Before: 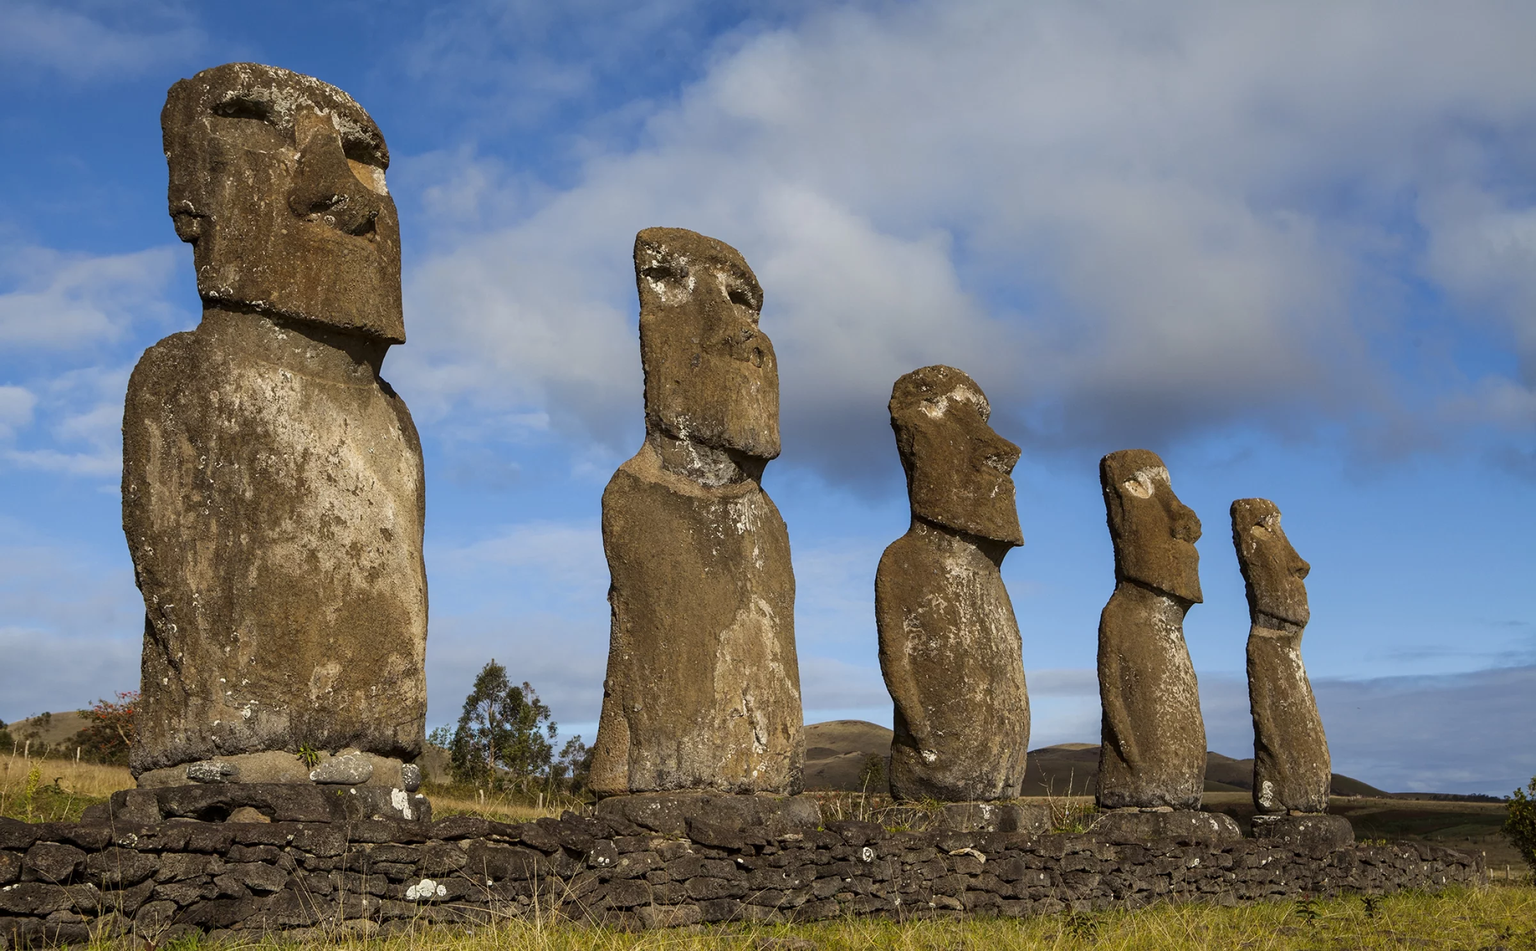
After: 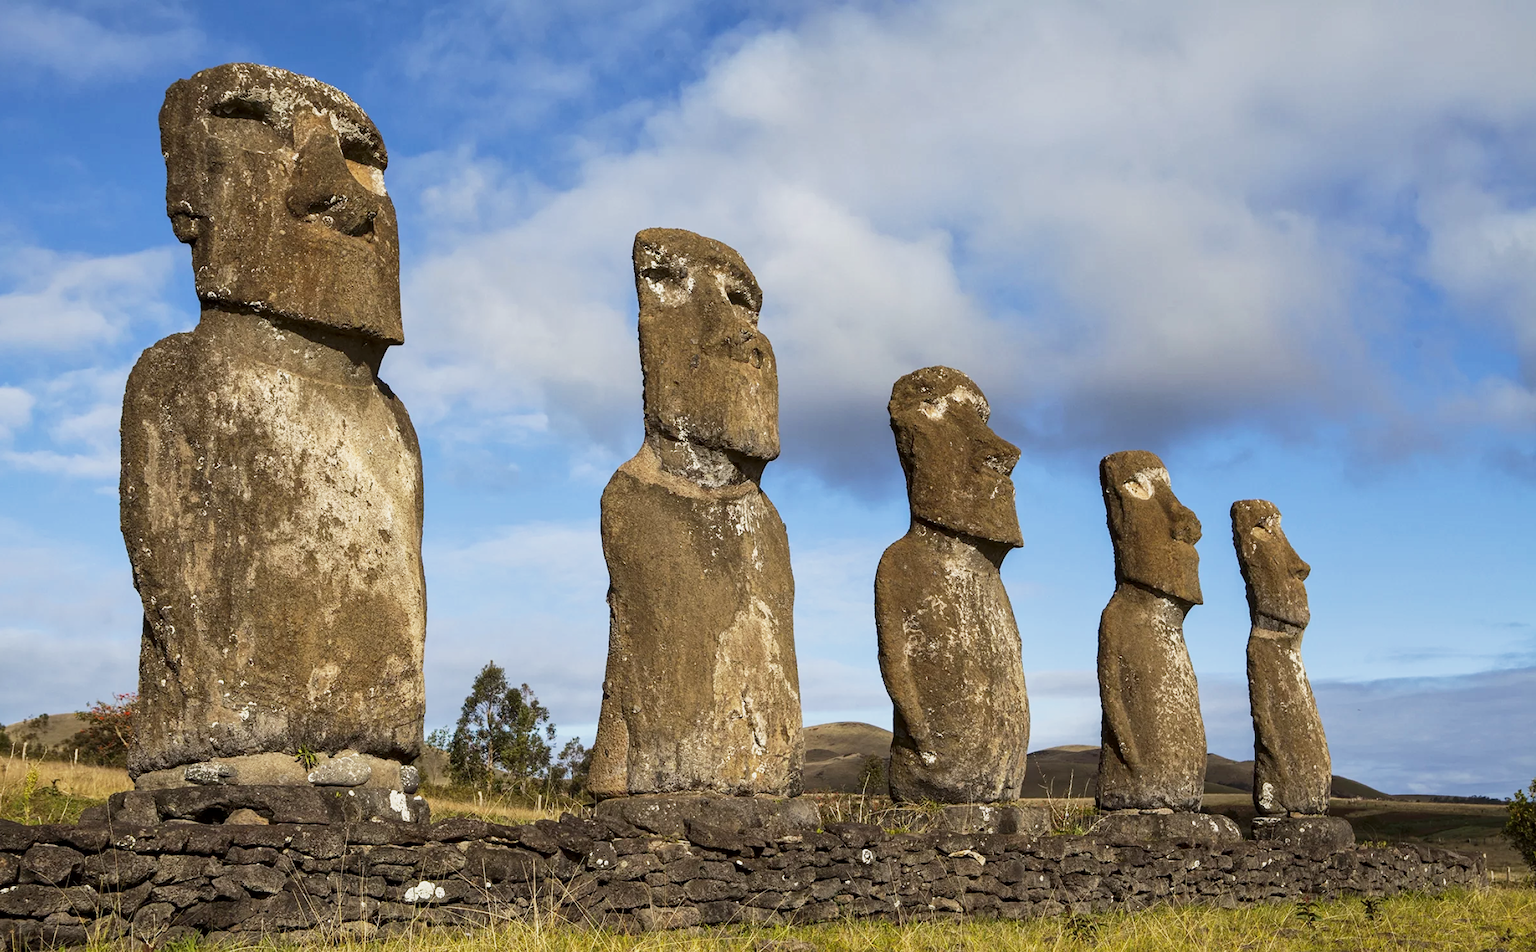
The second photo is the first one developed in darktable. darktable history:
crop and rotate: left 0.198%, bottom 0.013%
local contrast: mode bilateral grid, contrast 19, coarseness 51, detail 119%, midtone range 0.2
base curve: curves: ch0 [(0, 0) (0.088, 0.125) (0.176, 0.251) (0.354, 0.501) (0.613, 0.749) (1, 0.877)], preserve colors none
